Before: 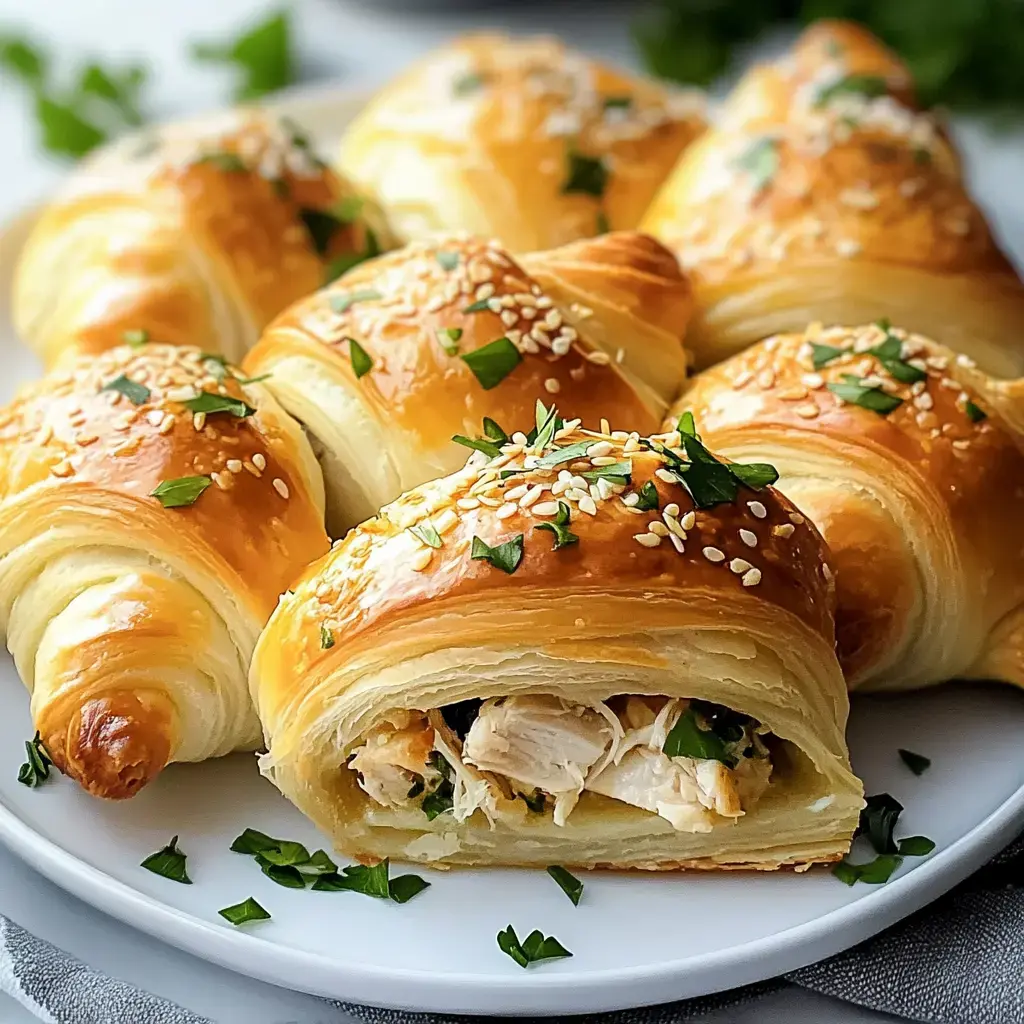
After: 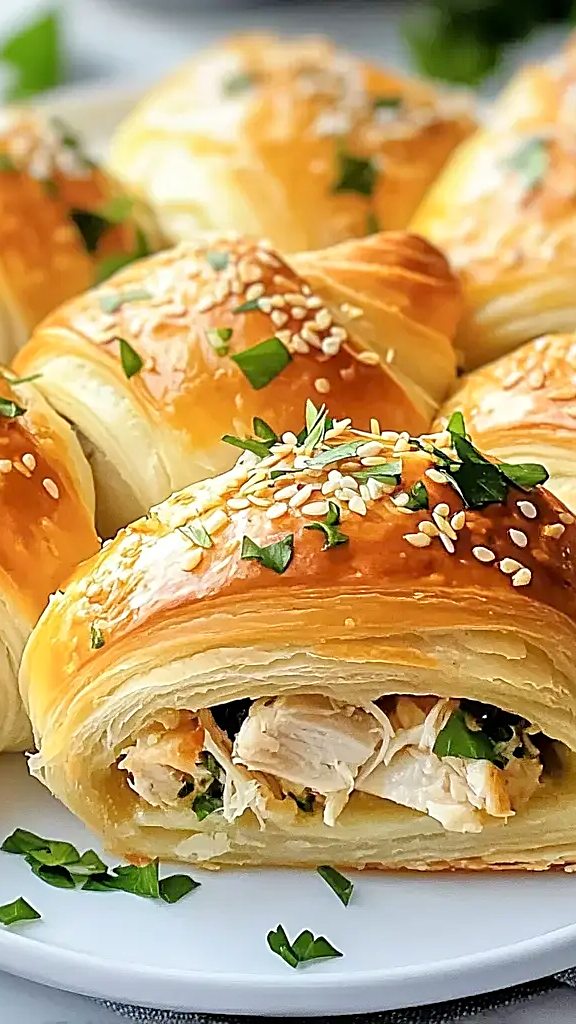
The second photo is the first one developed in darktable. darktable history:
sharpen: on, module defaults
tone equalizer: -7 EV 0.15 EV, -6 EV 0.6 EV, -5 EV 1.15 EV, -4 EV 1.33 EV, -3 EV 1.15 EV, -2 EV 0.6 EV, -1 EV 0.15 EV, mask exposure compensation -0.5 EV
crop and rotate: left 22.516%, right 21.234%
